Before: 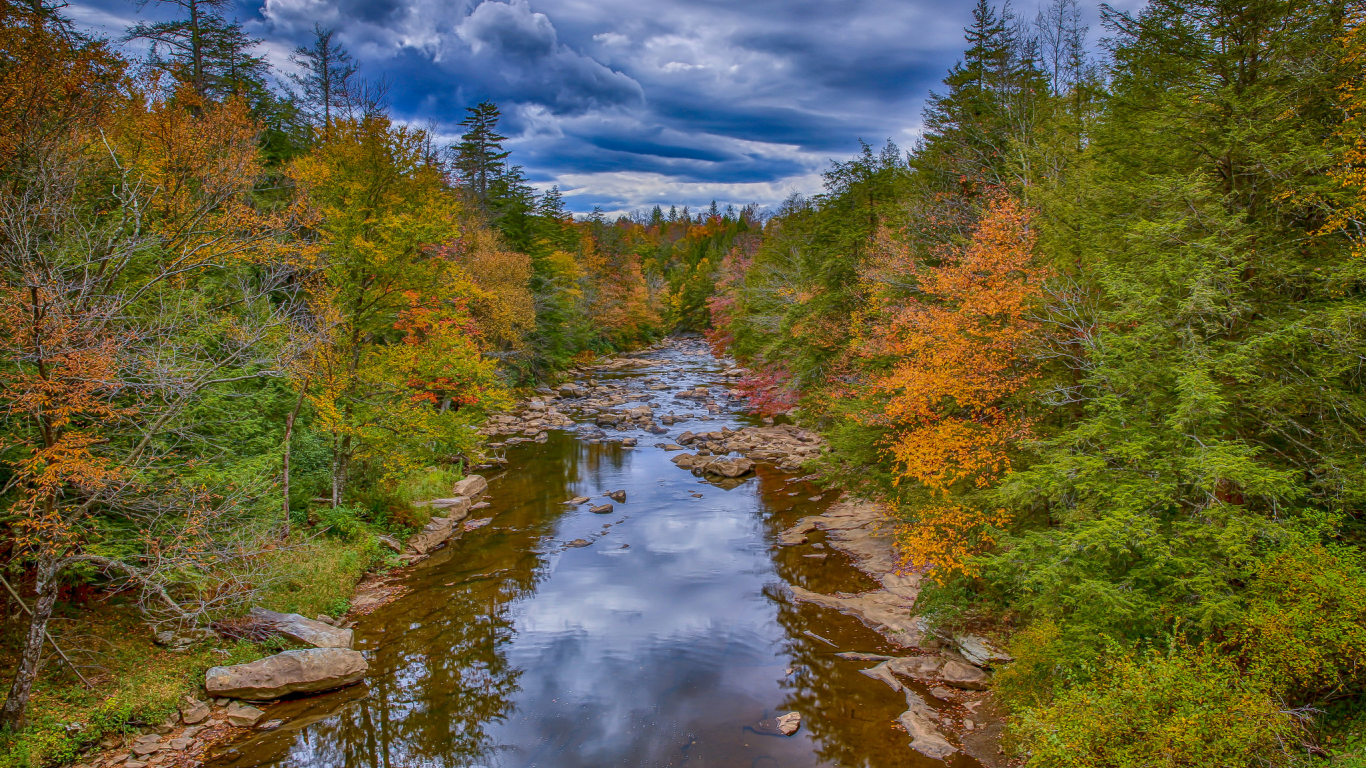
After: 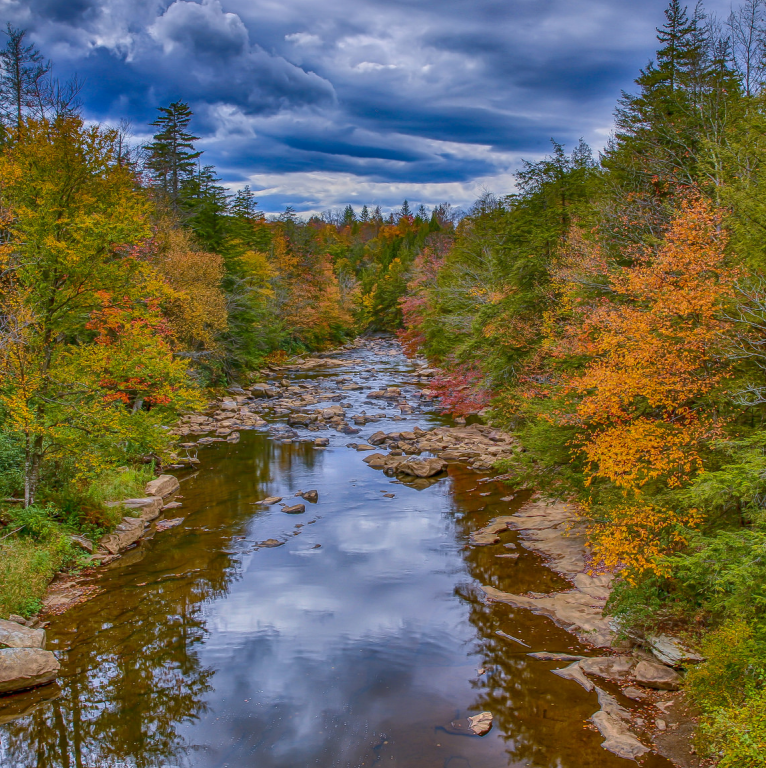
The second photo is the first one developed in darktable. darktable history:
crop and rotate: left 22.61%, right 21.304%
